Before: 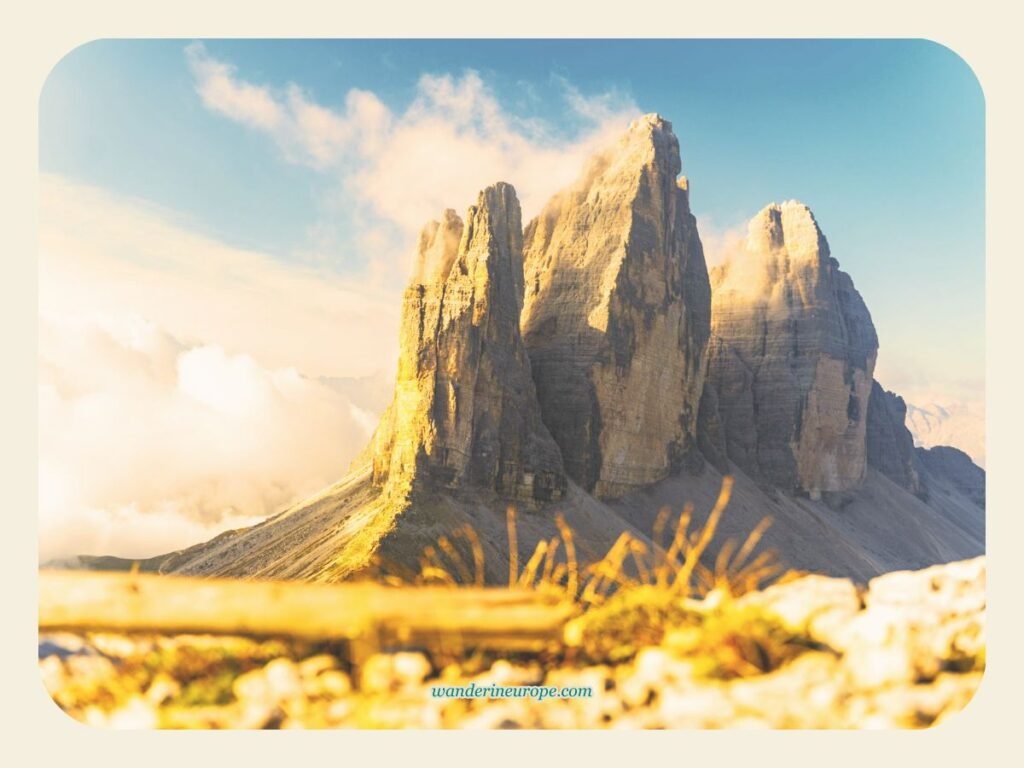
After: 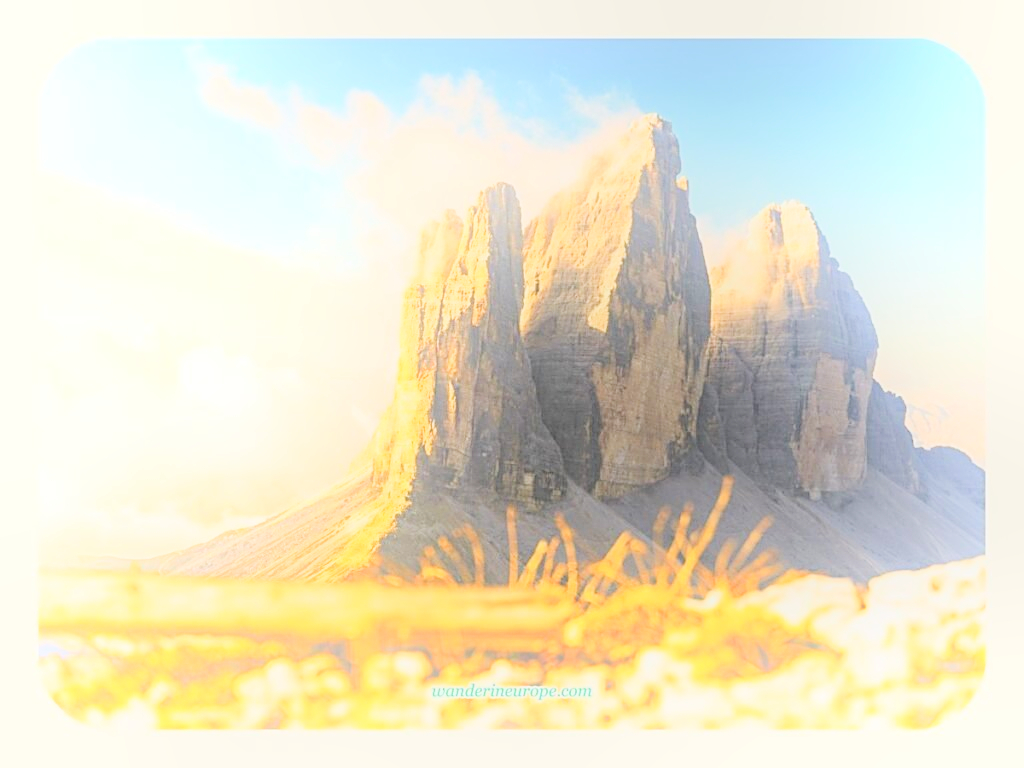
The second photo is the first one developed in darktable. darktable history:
bloom: on, module defaults
exposure: black level correction 0, exposure 0.7 EV, compensate exposure bias true, compensate highlight preservation false
filmic rgb: black relative exposure -7.65 EV, white relative exposure 4.56 EV, hardness 3.61
sharpen: on, module defaults
